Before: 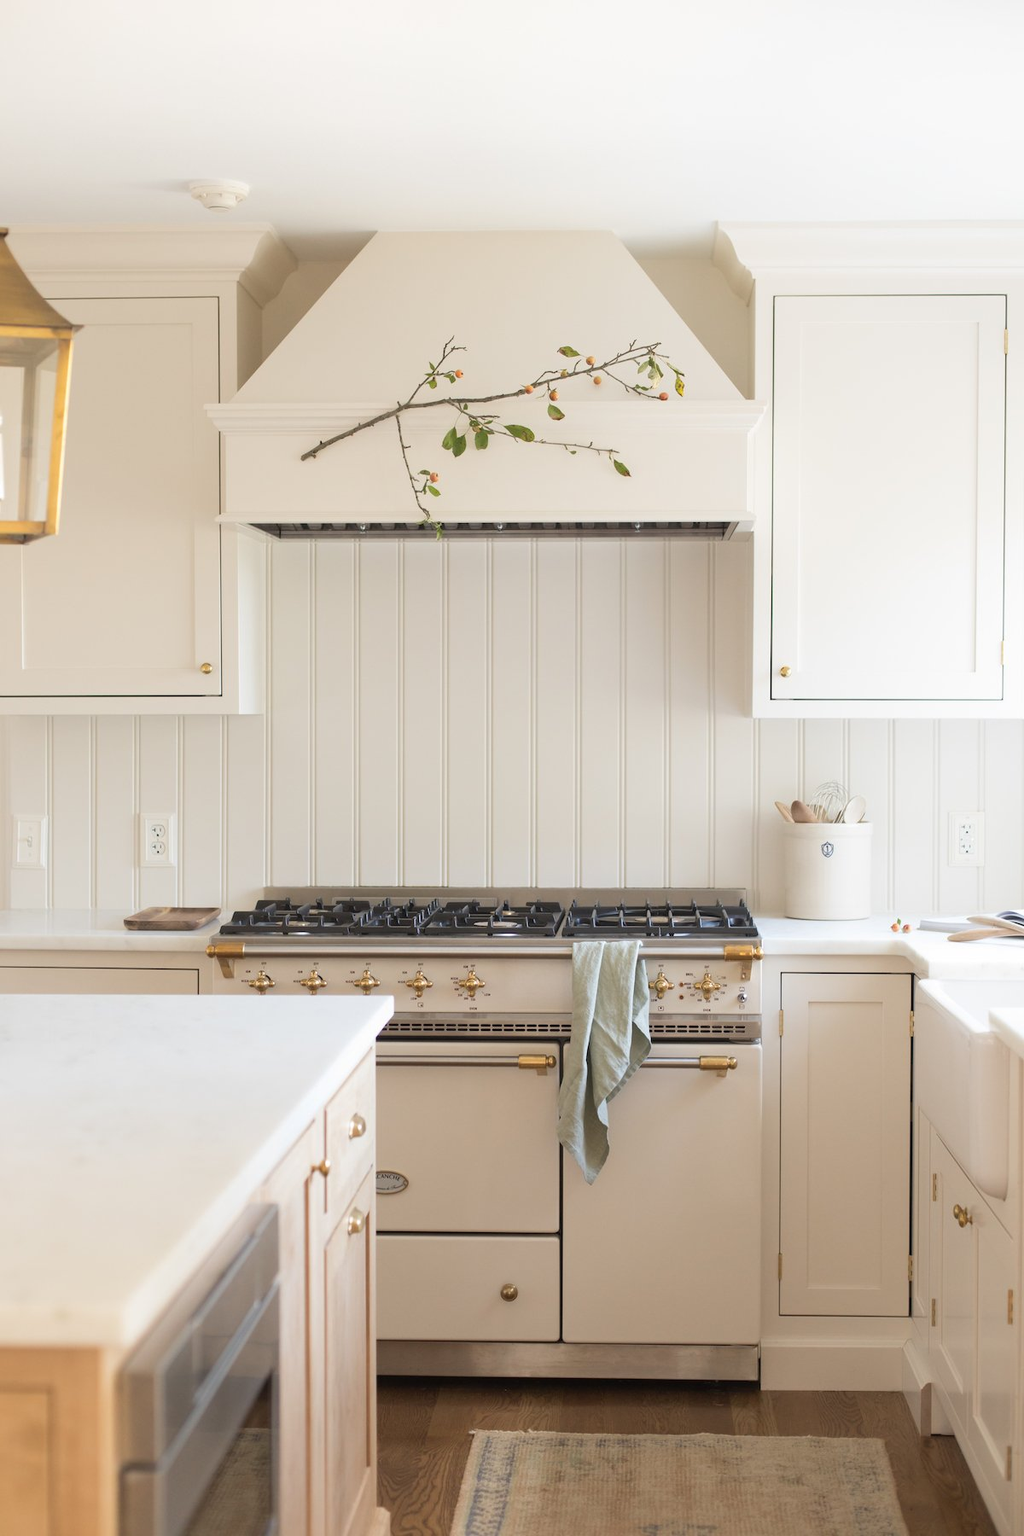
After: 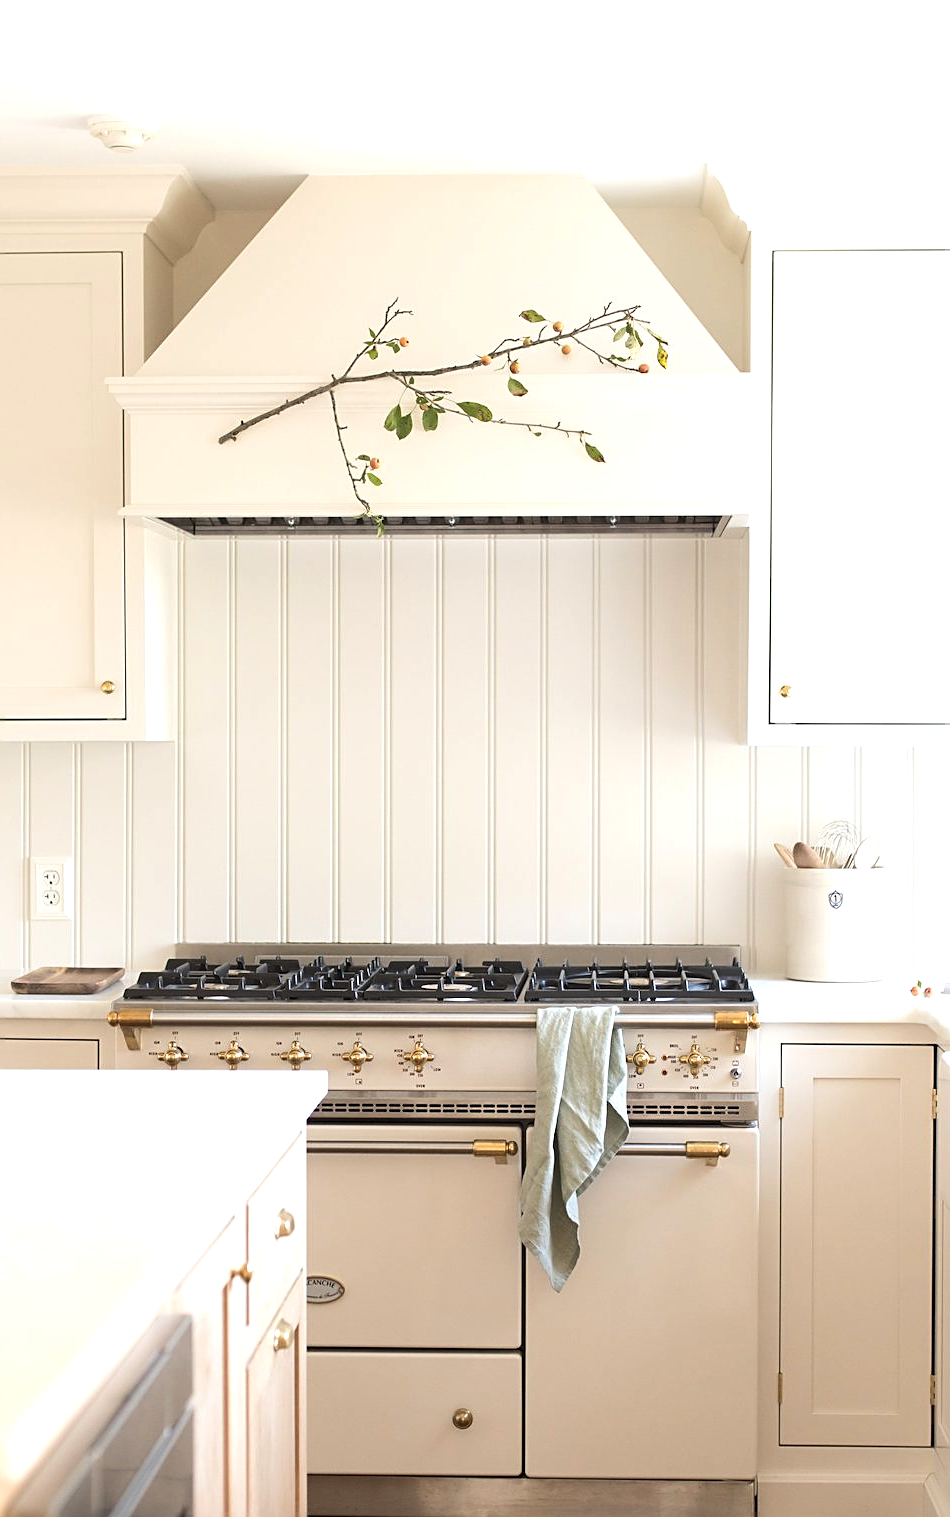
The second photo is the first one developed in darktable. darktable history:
exposure: exposure 0.15 EV, compensate highlight preservation false
crop: left 11.225%, top 5.381%, right 9.565%, bottom 10.314%
sharpen: on, module defaults
tone equalizer: -8 EV -0.417 EV, -7 EV -0.389 EV, -6 EV -0.333 EV, -5 EV -0.222 EV, -3 EV 0.222 EV, -2 EV 0.333 EV, -1 EV 0.389 EV, +0 EV 0.417 EV, edges refinement/feathering 500, mask exposure compensation -1.57 EV, preserve details no
